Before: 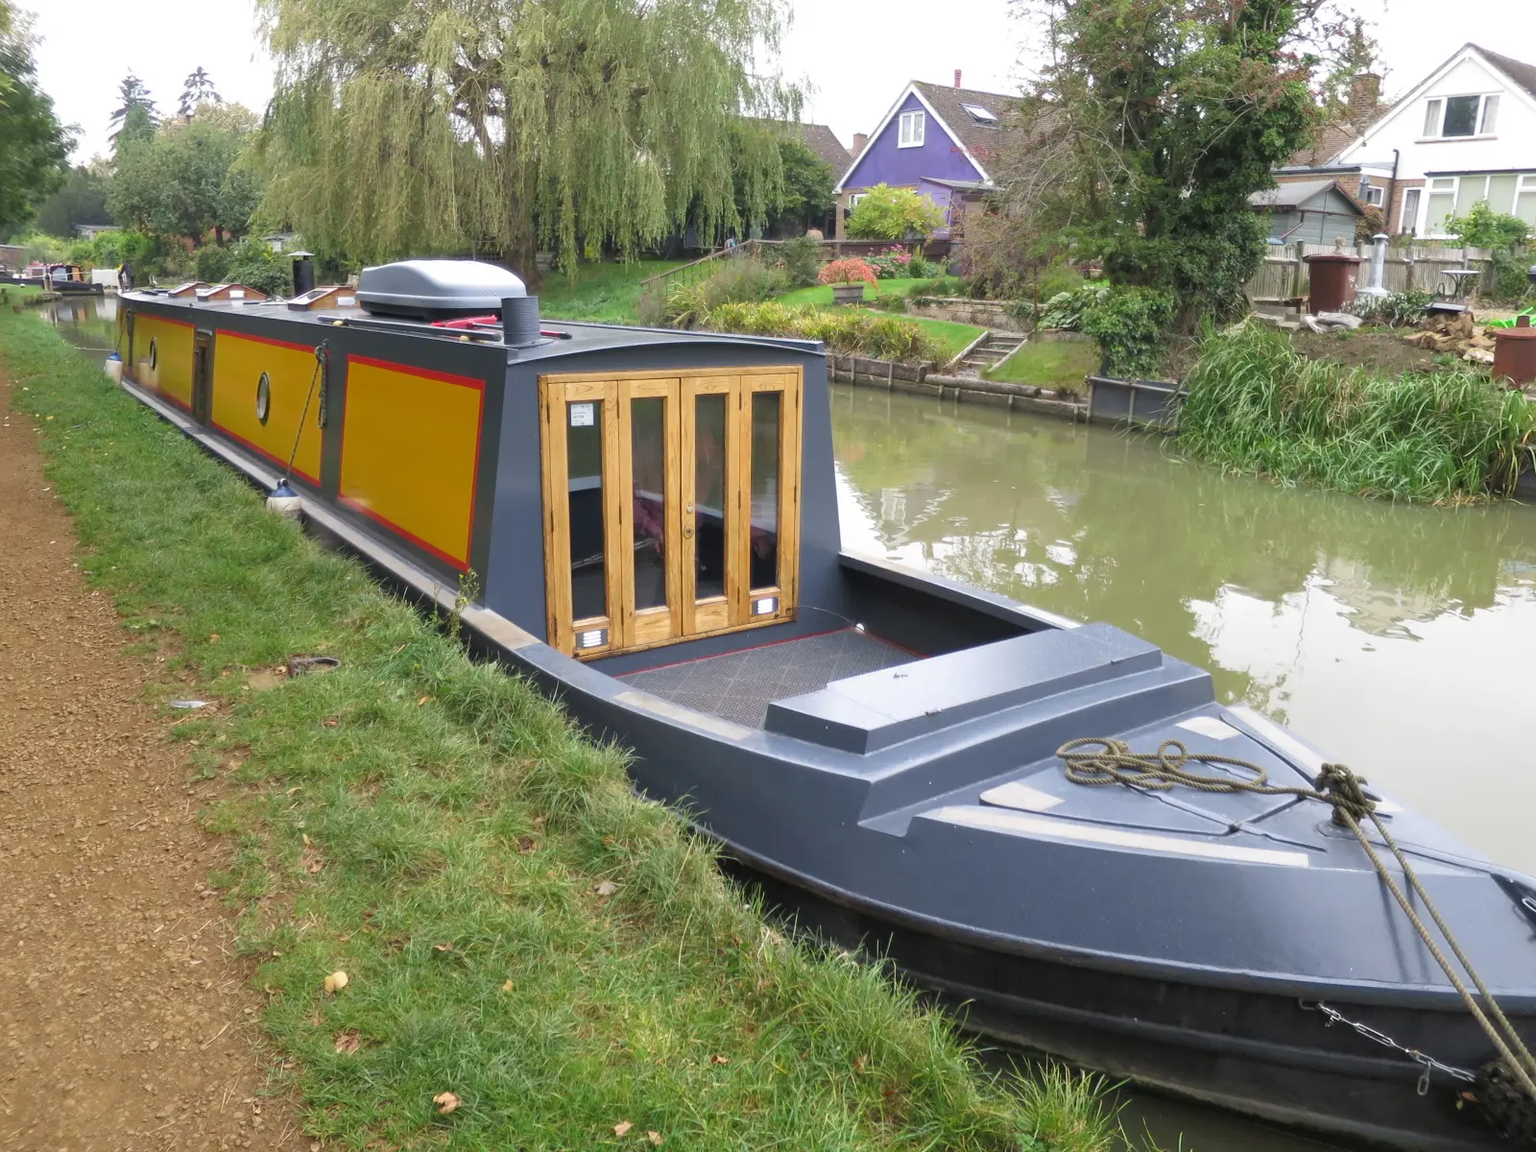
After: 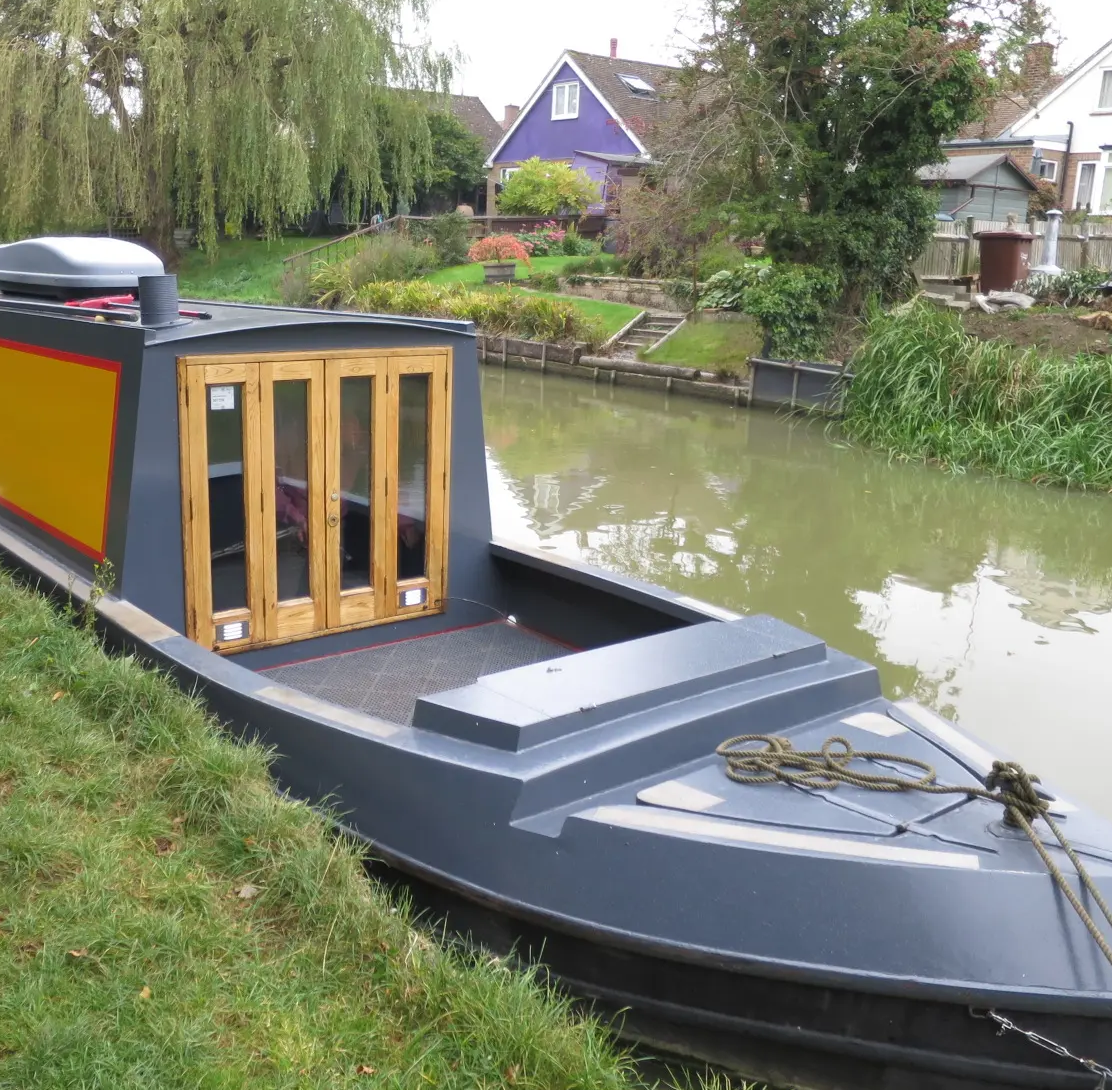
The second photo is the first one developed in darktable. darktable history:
crop and rotate: left 24.034%, top 2.838%, right 6.406%, bottom 6.299%
exposure: compensate highlight preservation false
